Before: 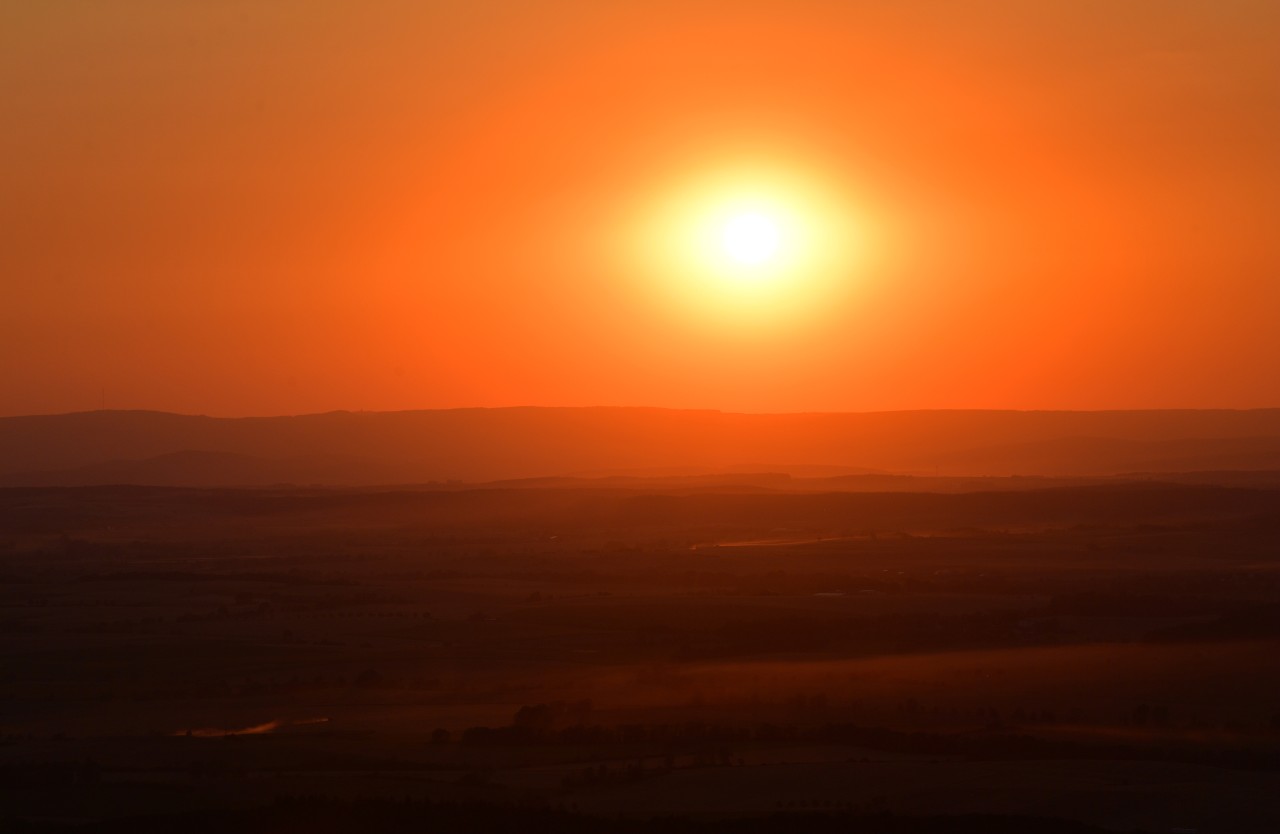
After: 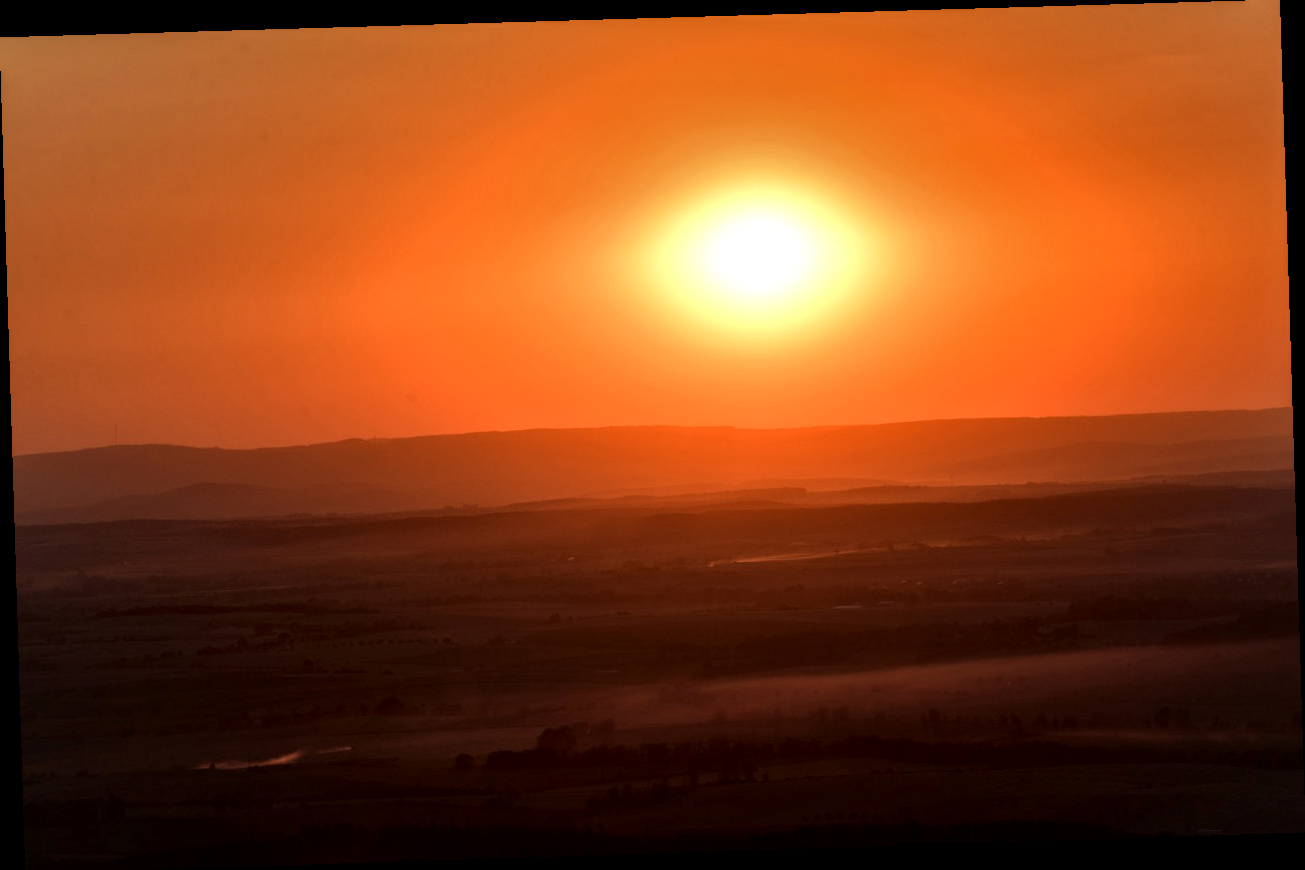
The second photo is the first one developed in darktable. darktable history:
crop: top 0.05%, bottom 0.098%
local contrast: highlights 0%, shadows 0%, detail 182%
rotate and perspective: rotation -1.77°, lens shift (horizontal) 0.004, automatic cropping off
